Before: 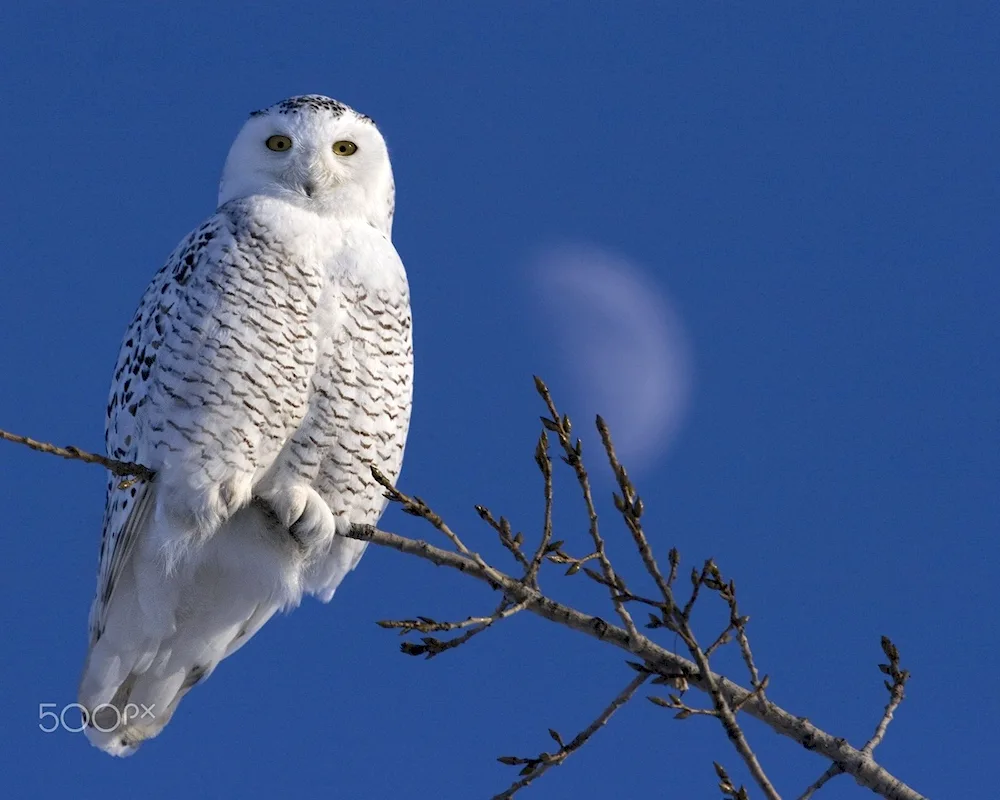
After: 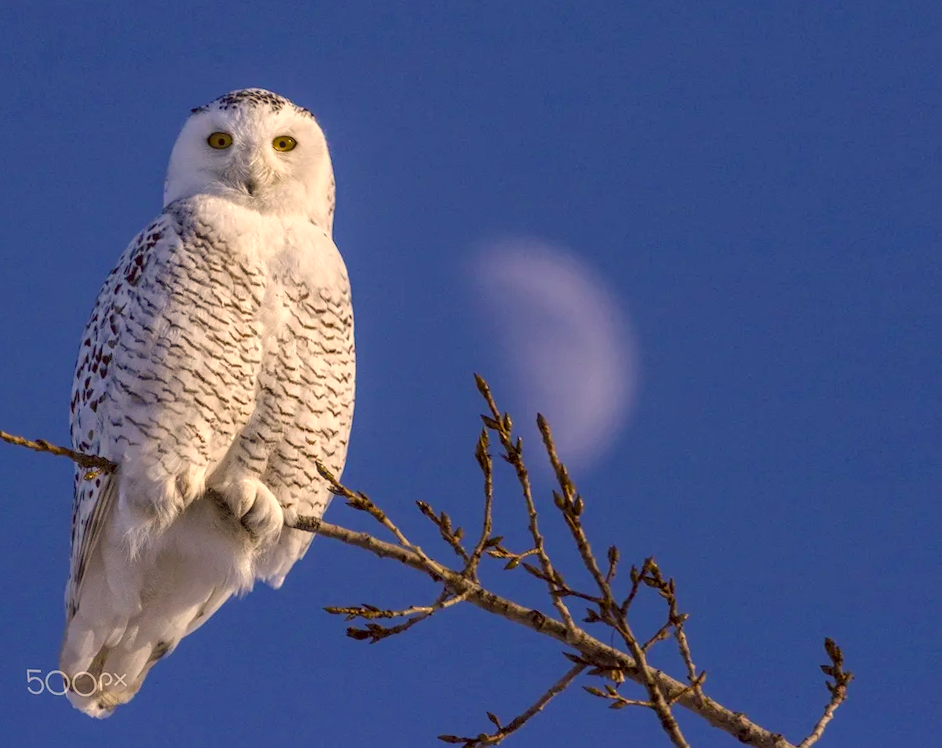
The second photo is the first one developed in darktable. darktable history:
crop and rotate: left 0.126%
rotate and perspective: rotation 0.062°, lens shift (vertical) 0.115, lens shift (horizontal) -0.133, crop left 0.047, crop right 0.94, crop top 0.061, crop bottom 0.94
local contrast: highlights 0%, shadows 0%, detail 133%
white balance: red 1.127, blue 0.943
color balance rgb: perceptual saturation grading › global saturation 35%, perceptual saturation grading › highlights -30%, perceptual saturation grading › shadows 35%, perceptual brilliance grading › global brilliance 3%, perceptual brilliance grading › highlights -3%, perceptual brilliance grading › shadows 3%
color balance: lift [1.005, 1.002, 0.998, 0.998], gamma [1, 1.021, 1.02, 0.979], gain [0.923, 1.066, 1.056, 0.934]
